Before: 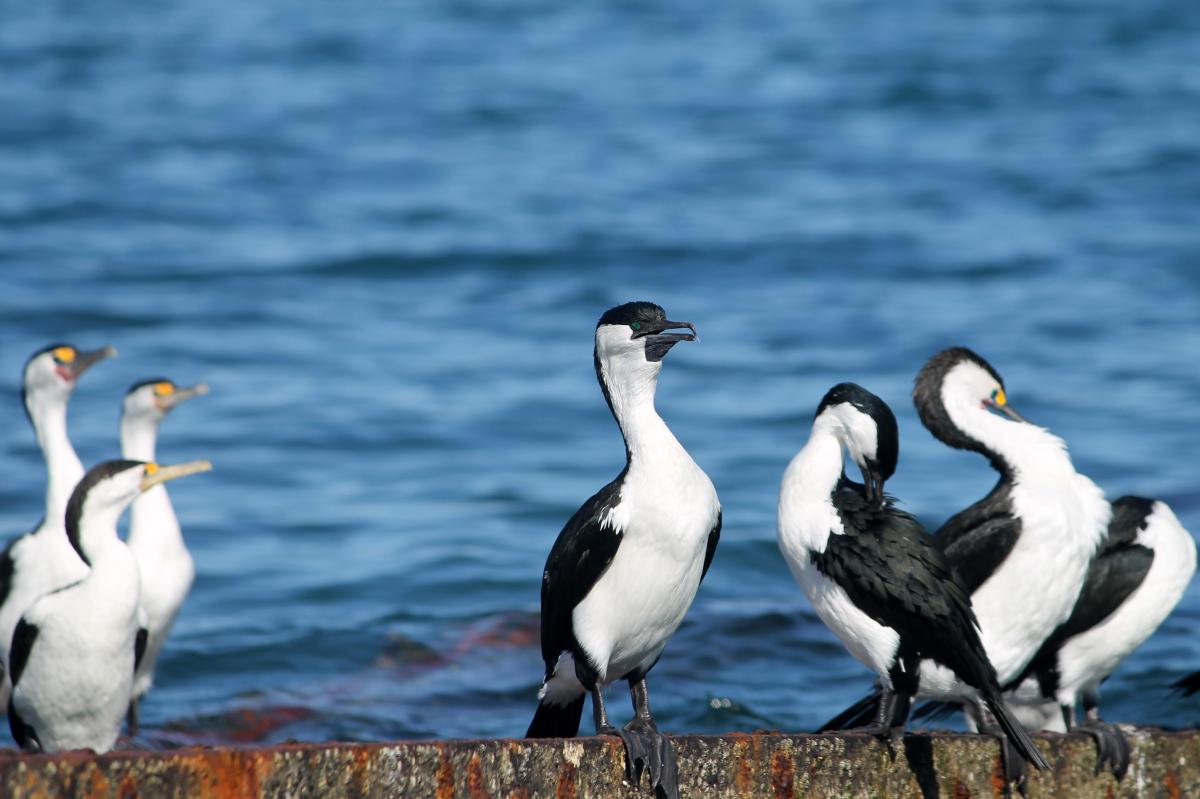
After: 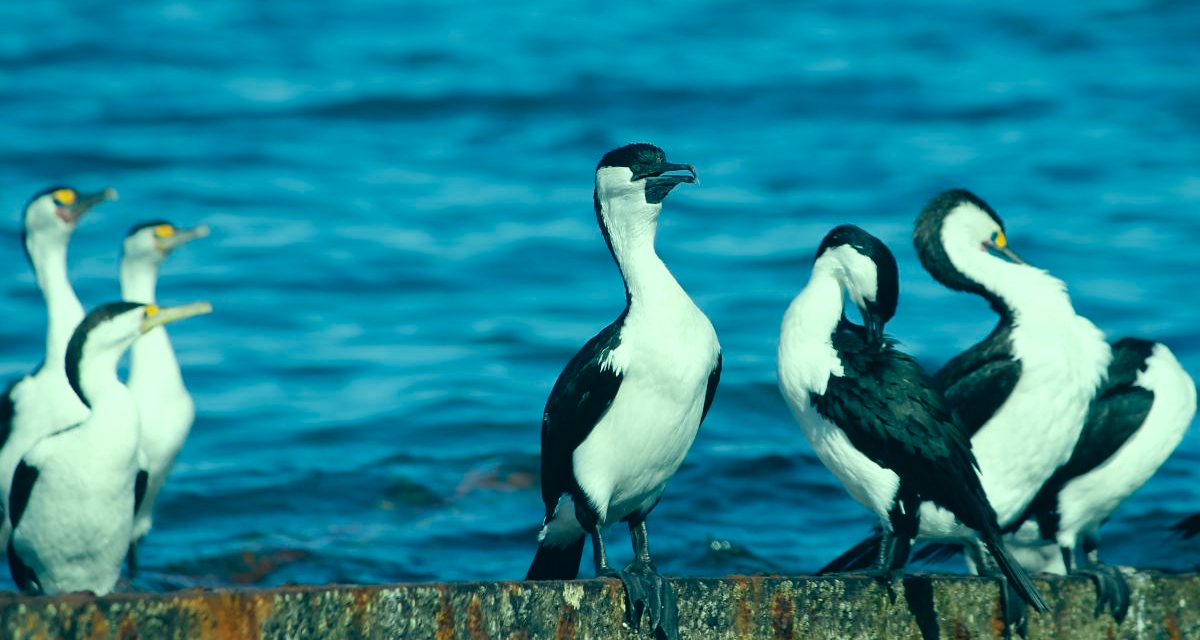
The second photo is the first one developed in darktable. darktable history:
crop and rotate: top 19.812%
exposure: compensate highlight preservation false
color correction: highlights a* -19.73, highlights b* 9.79, shadows a* -20.26, shadows b* -10.76
